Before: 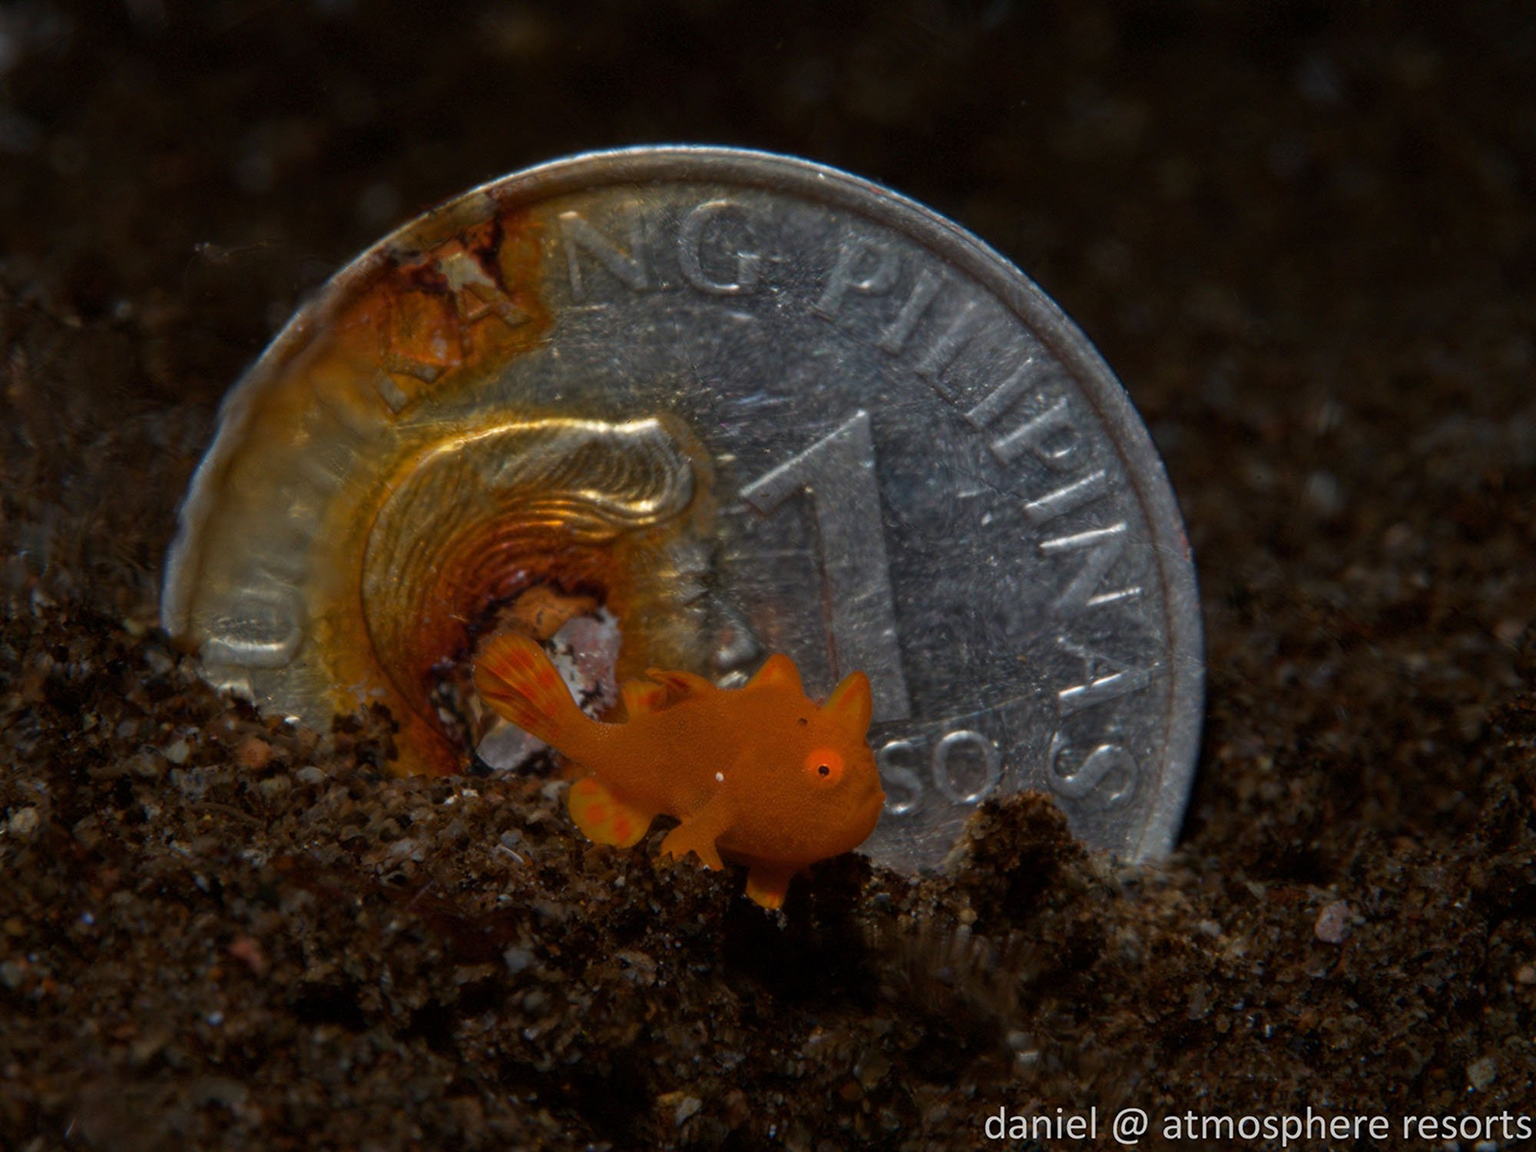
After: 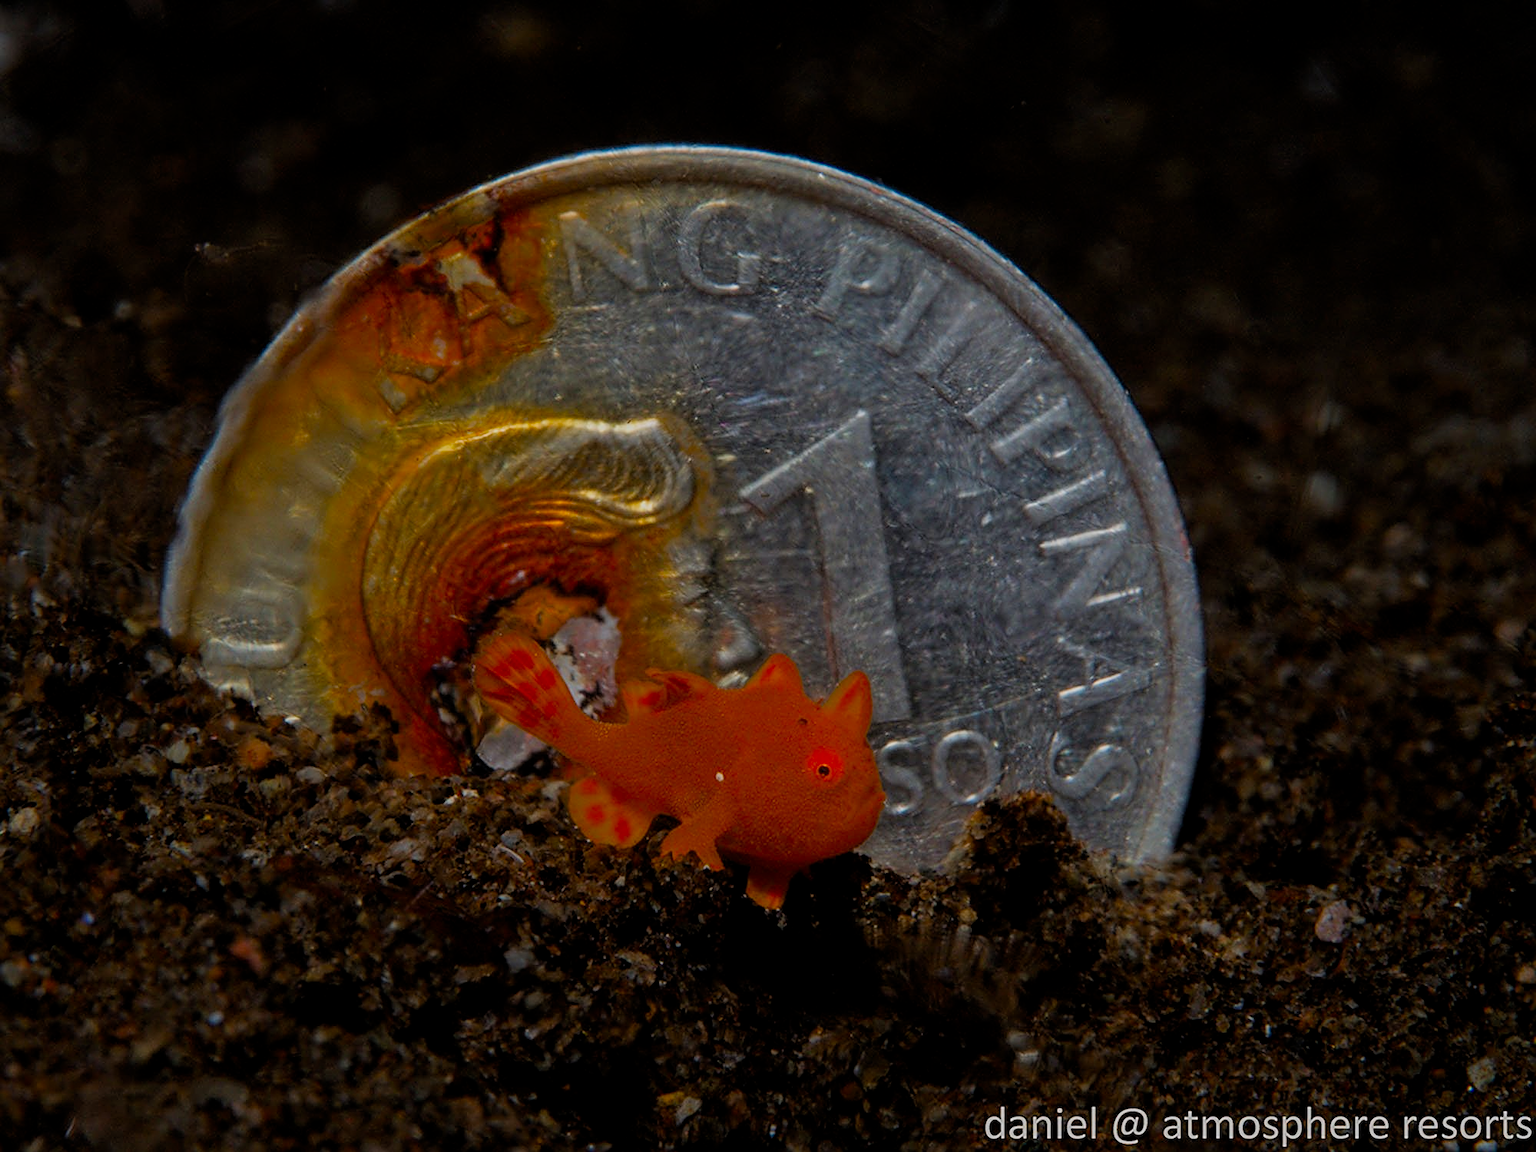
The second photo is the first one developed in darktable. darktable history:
filmic rgb: black relative exposure -8.79 EV, white relative exposure 4.98 EV, threshold 6 EV, target black luminance 0%, hardness 3.77, latitude 66.34%, contrast 0.822, highlights saturation mix 10%, shadows ↔ highlights balance 20%, add noise in highlights 0.1, color science v4 (2020), iterations of high-quality reconstruction 0, type of noise poissonian, enable highlight reconstruction true
sharpen: amount 0.75
